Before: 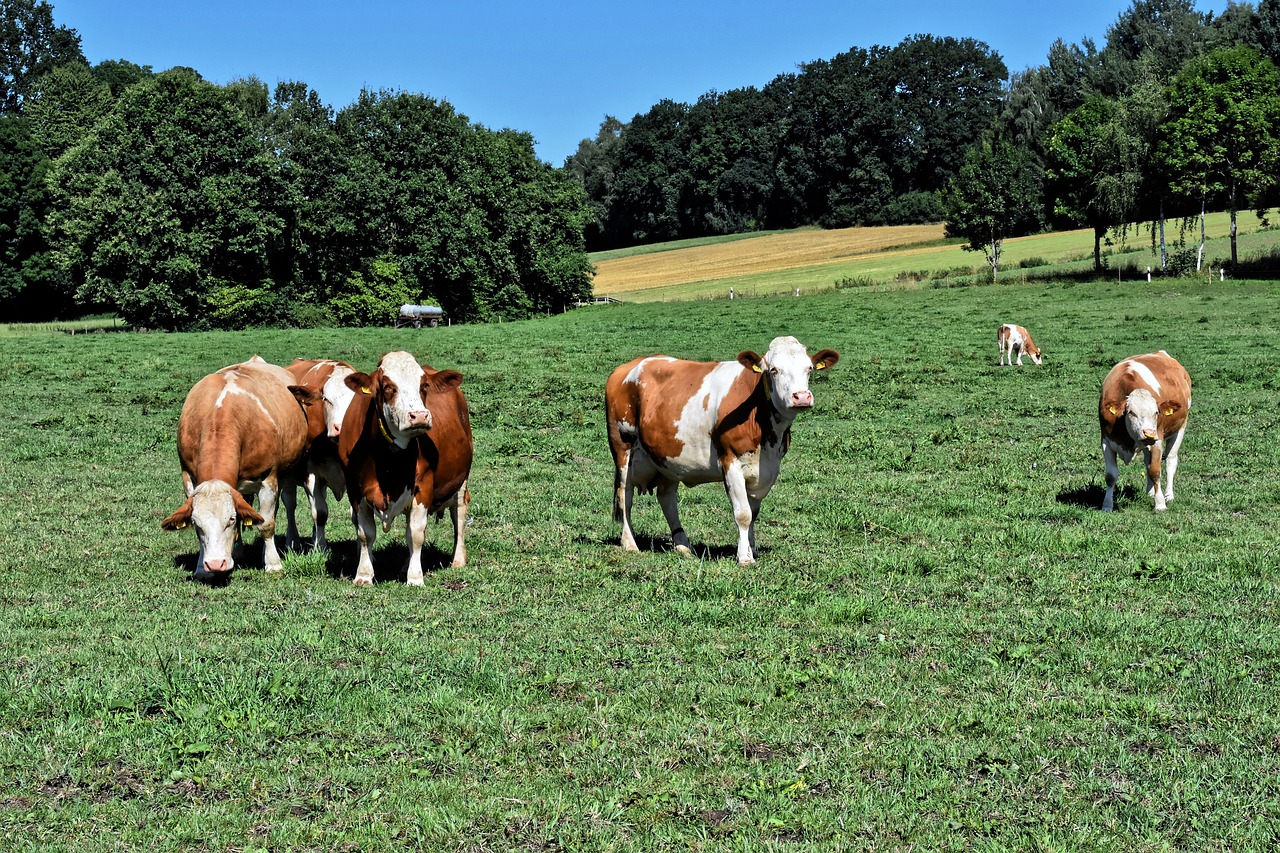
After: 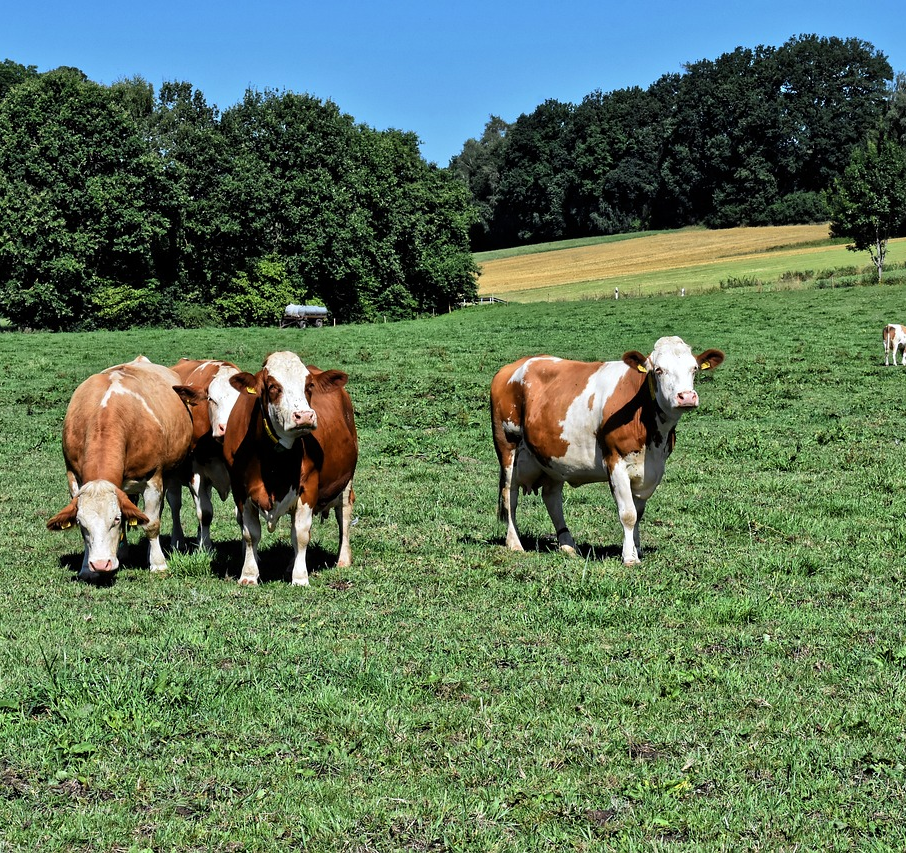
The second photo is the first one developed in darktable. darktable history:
crop and rotate: left 9.061%, right 20.142%
